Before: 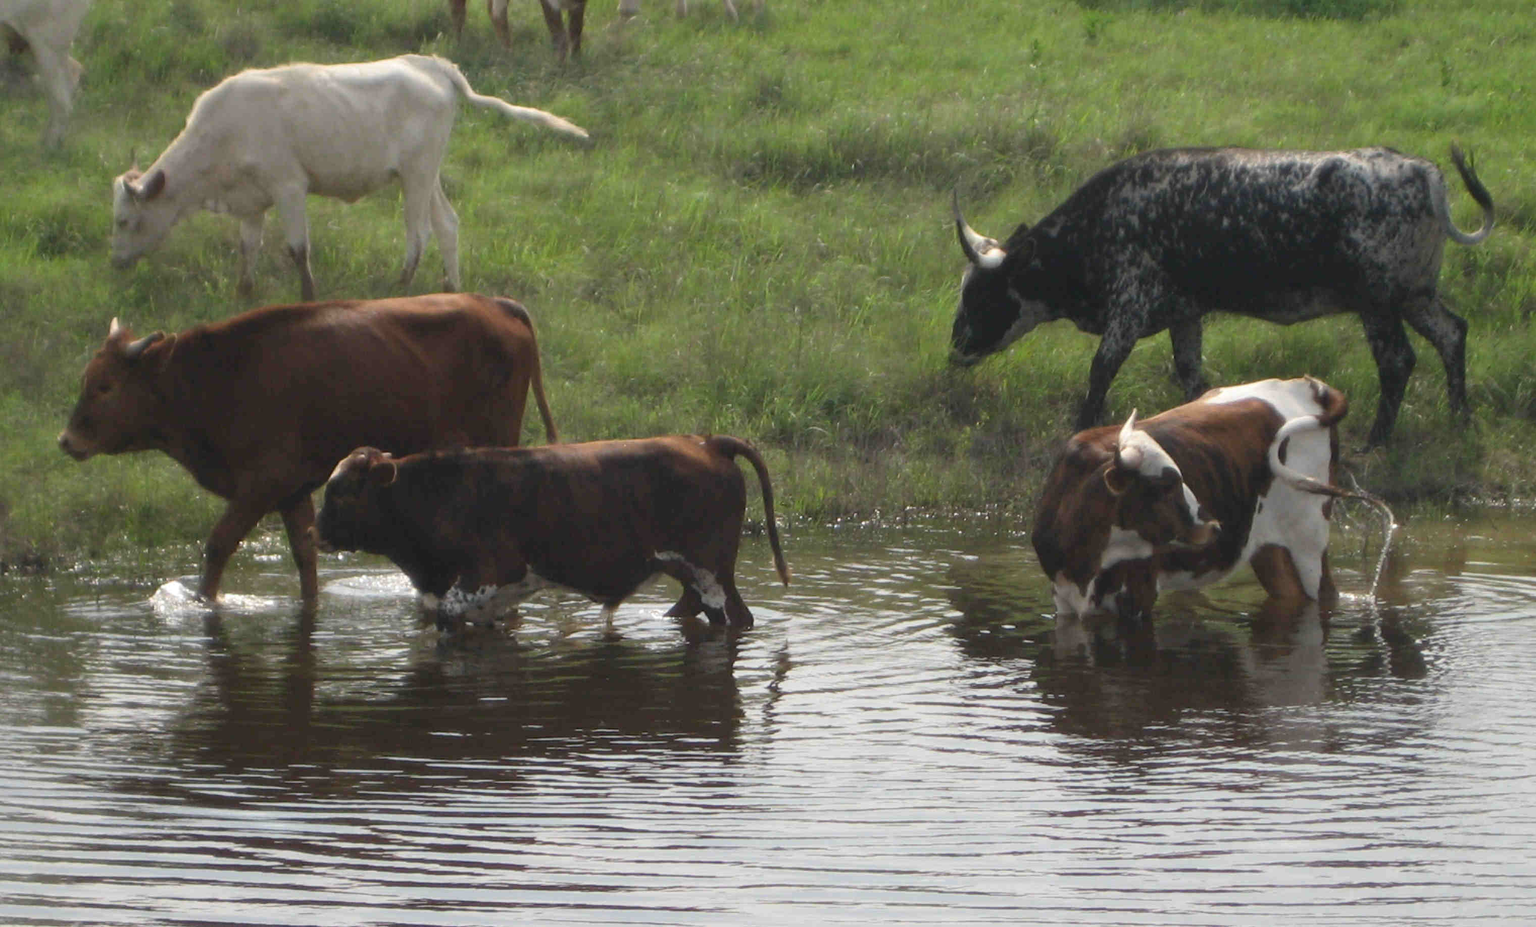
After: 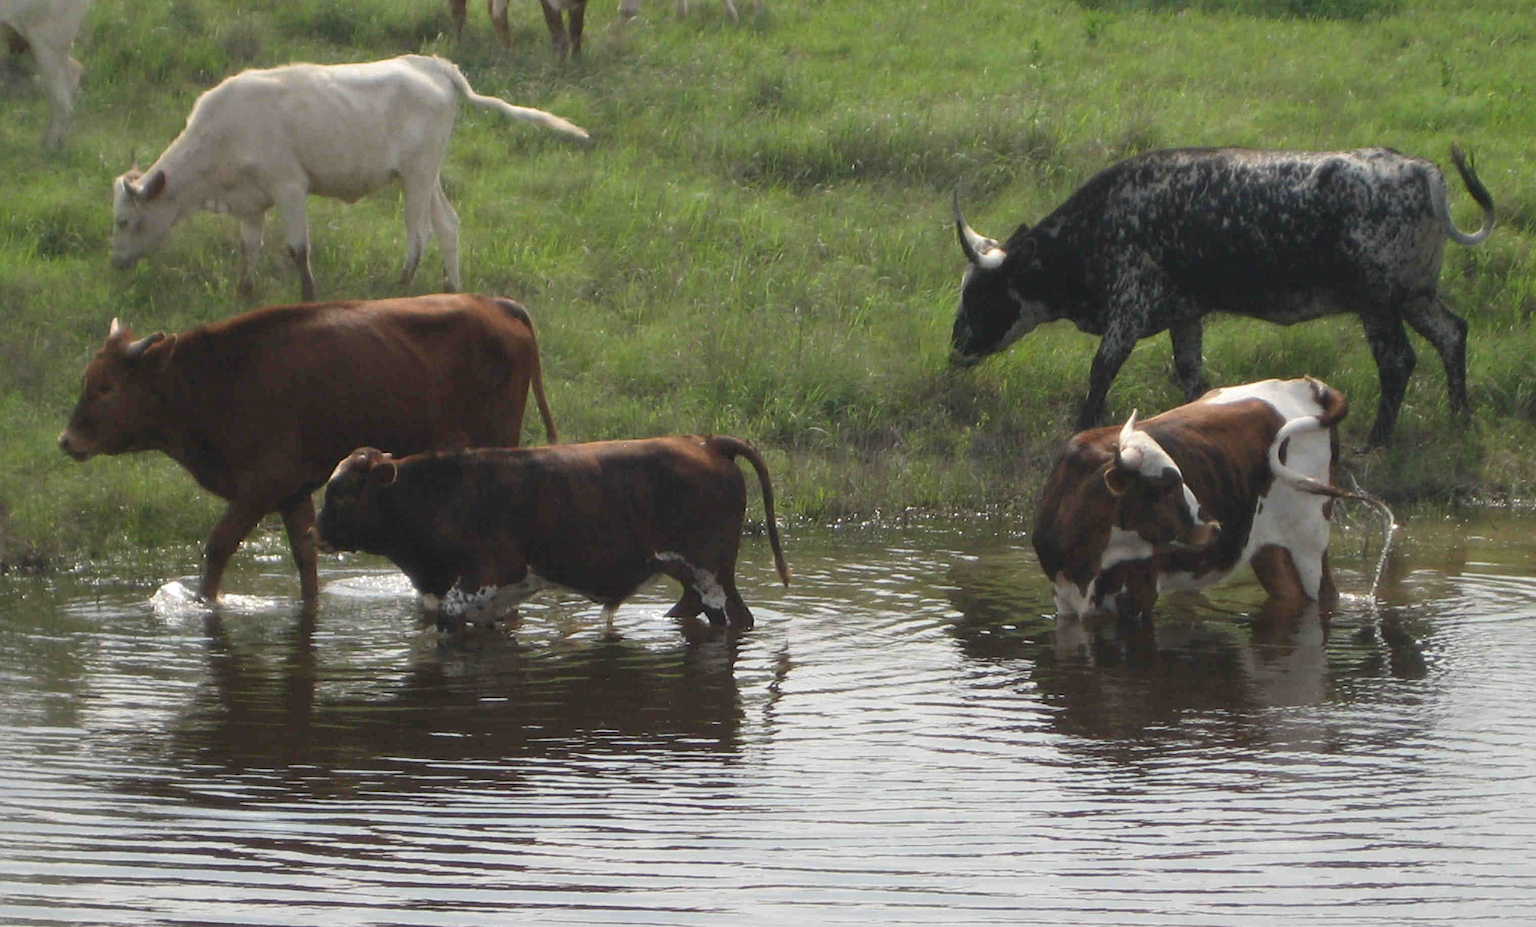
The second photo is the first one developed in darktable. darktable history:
sharpen: radius 2.507, amount 0.322
